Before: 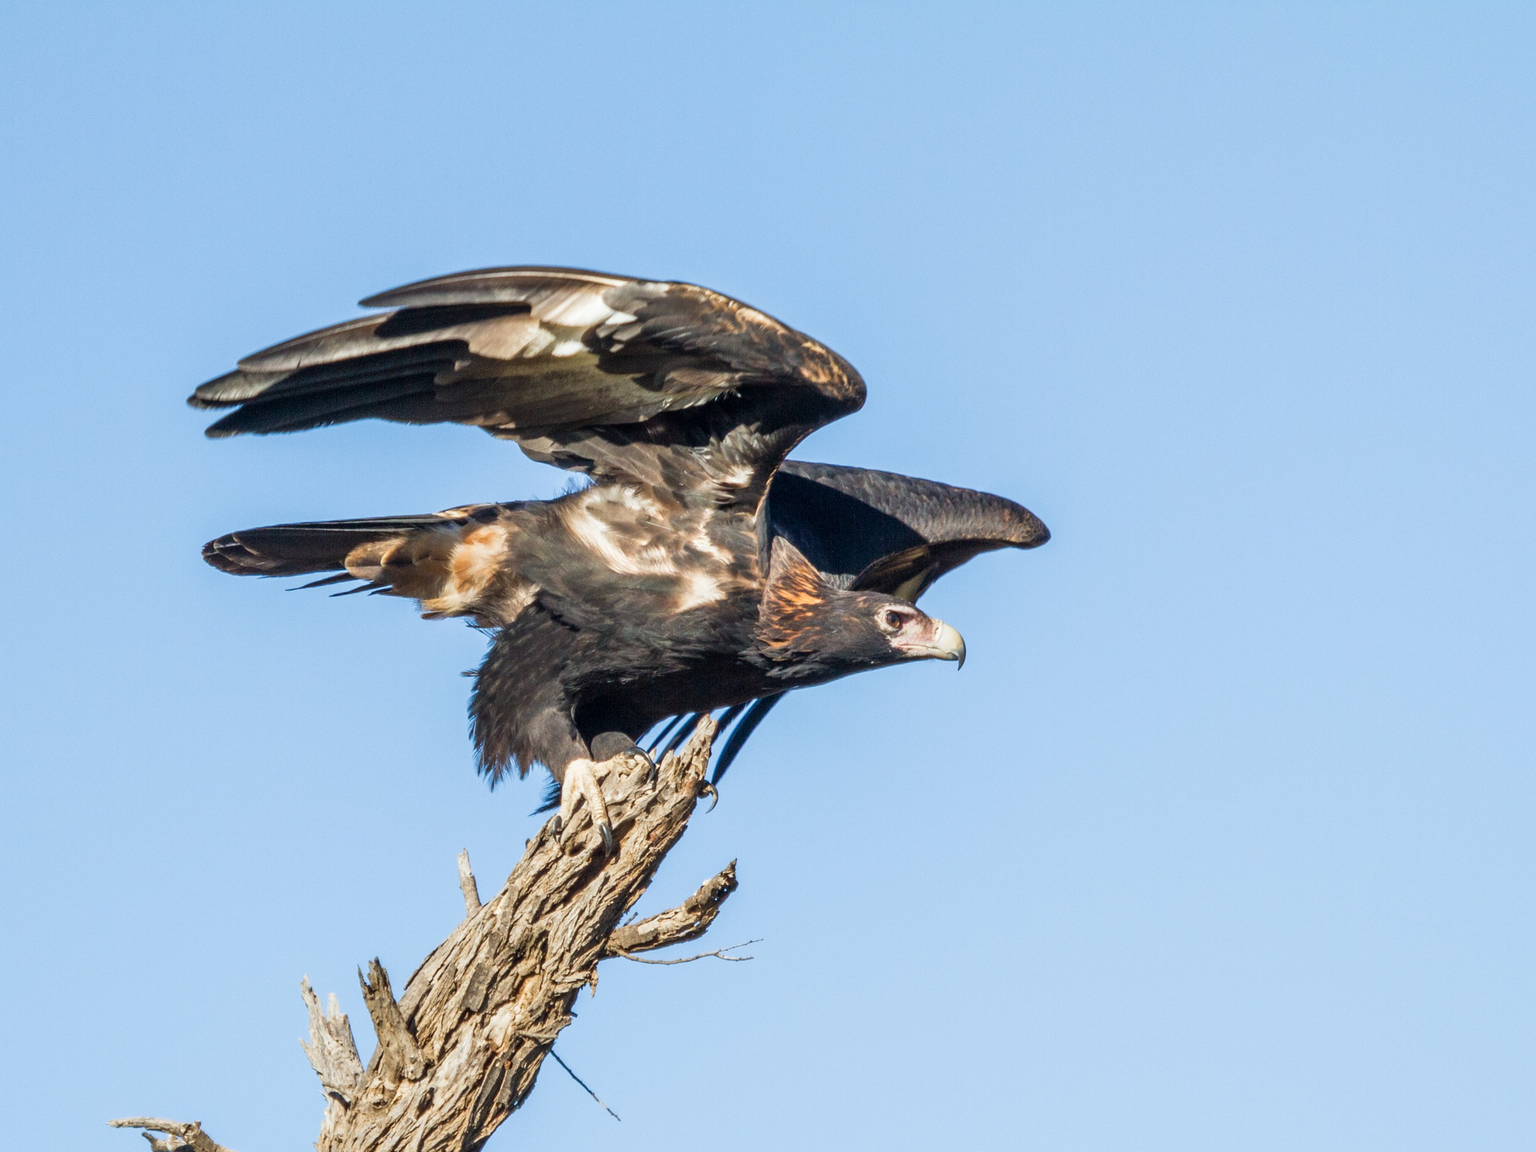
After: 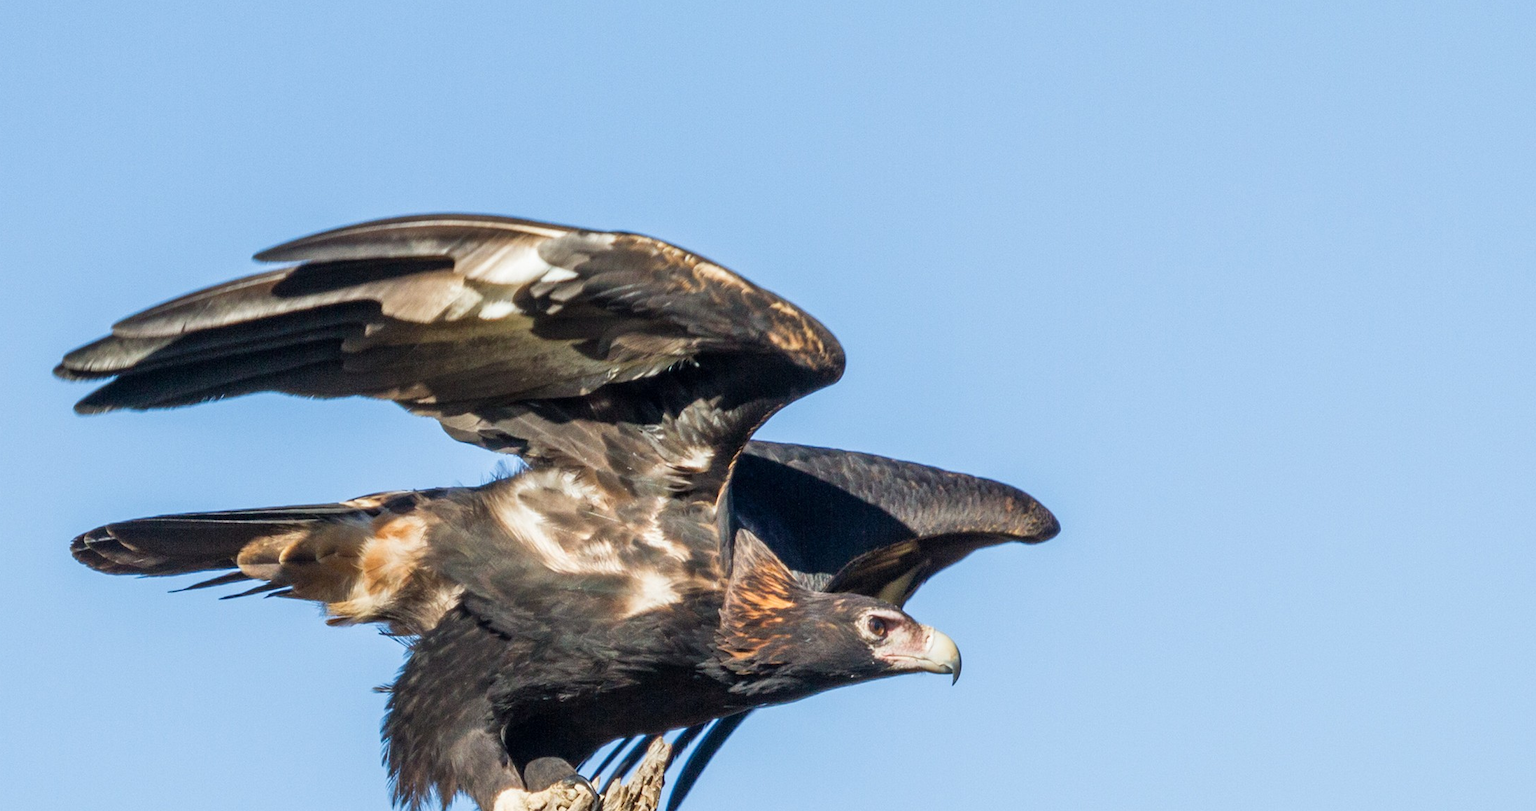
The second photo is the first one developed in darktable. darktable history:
crop and rotate: left 9.243%, top 7.21%, right 5.012%, bottom 32.322%
